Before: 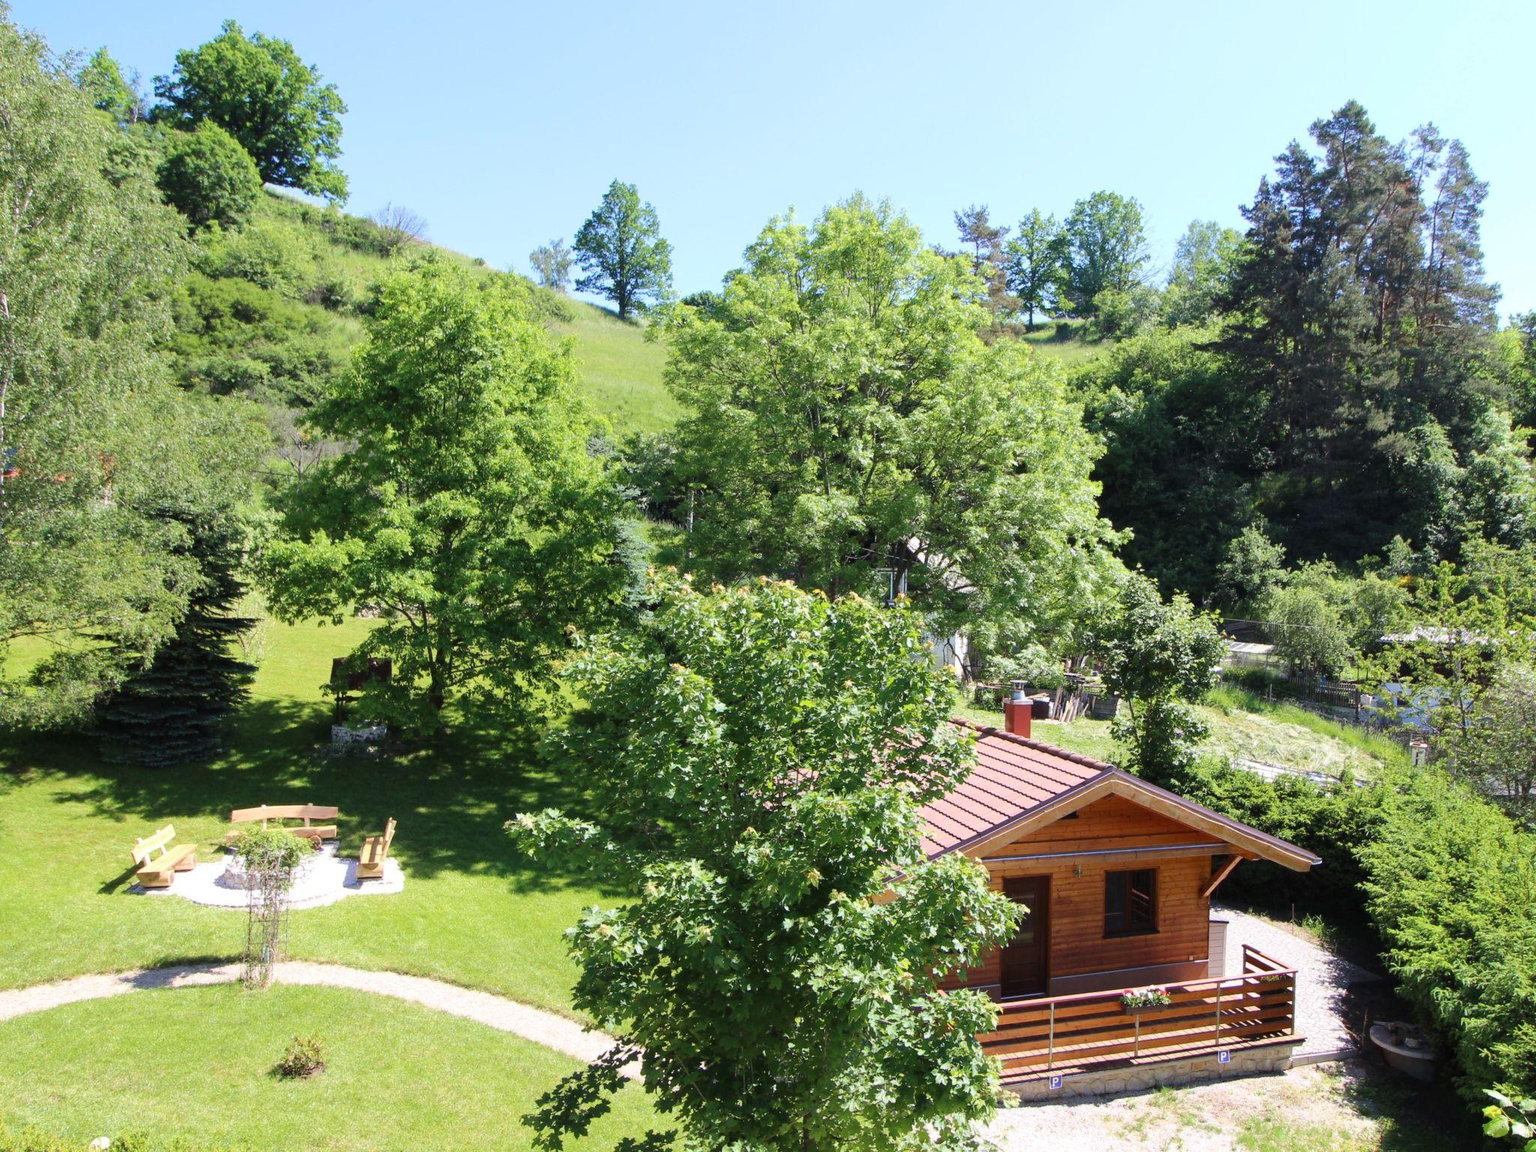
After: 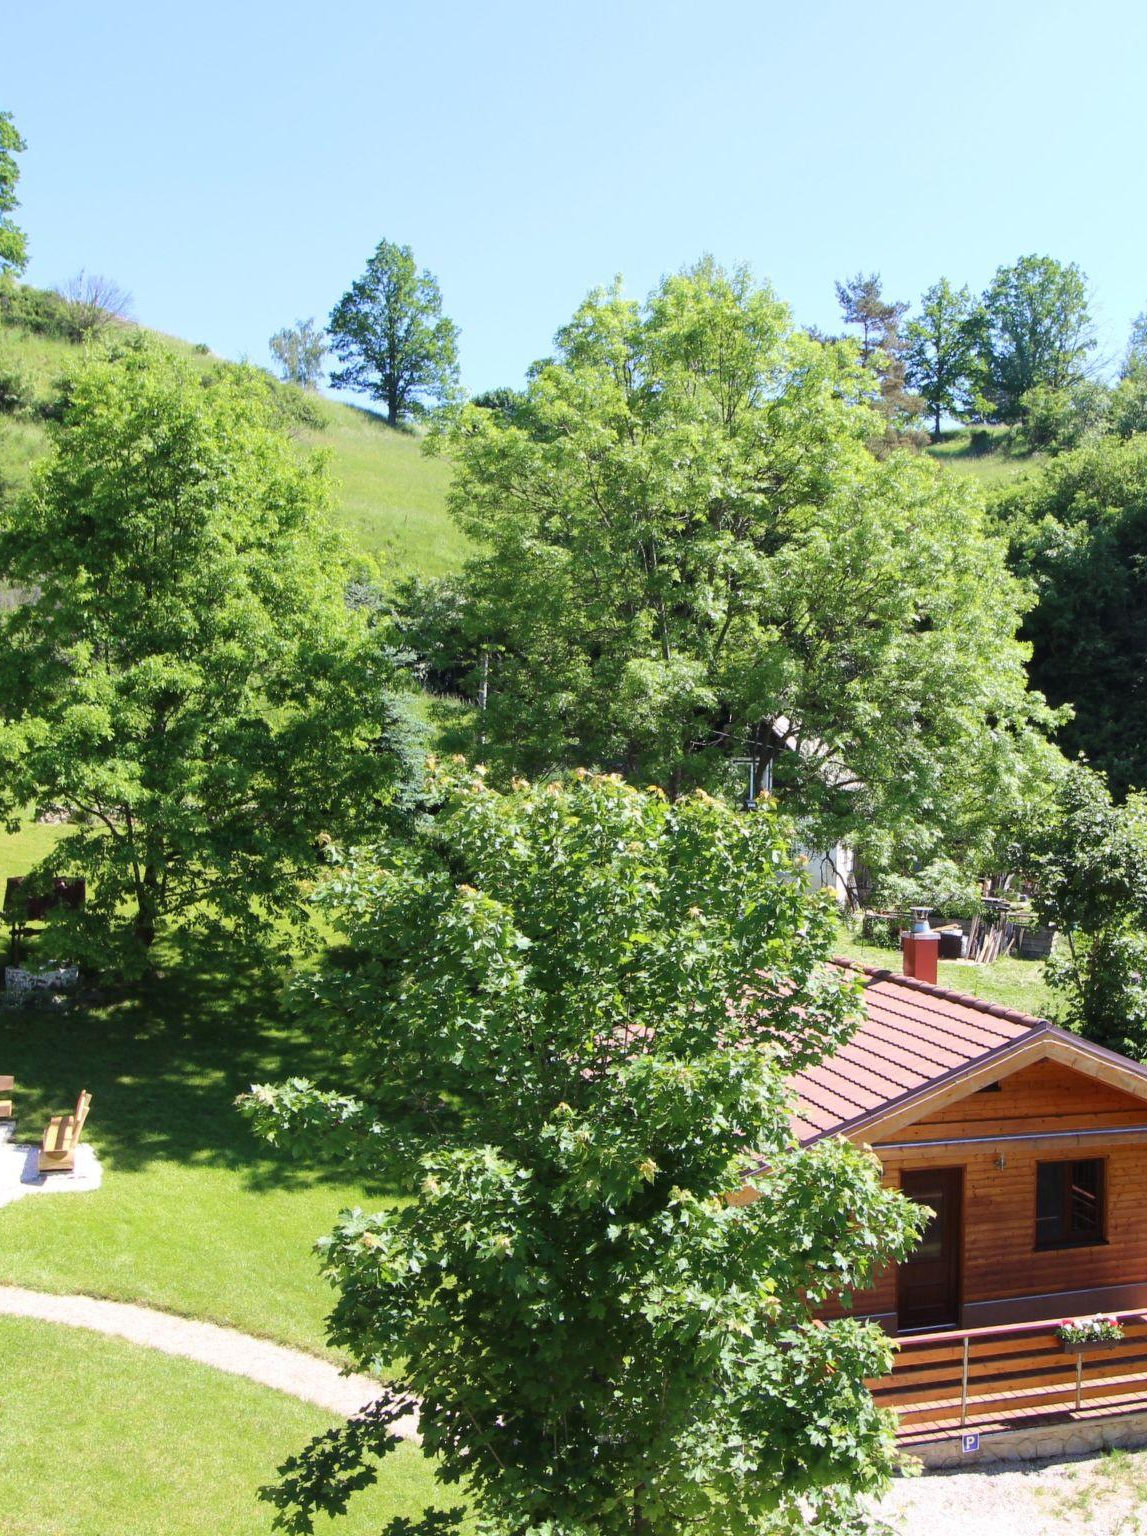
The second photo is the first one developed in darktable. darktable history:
crop: left 21.35%, right 22.604%
